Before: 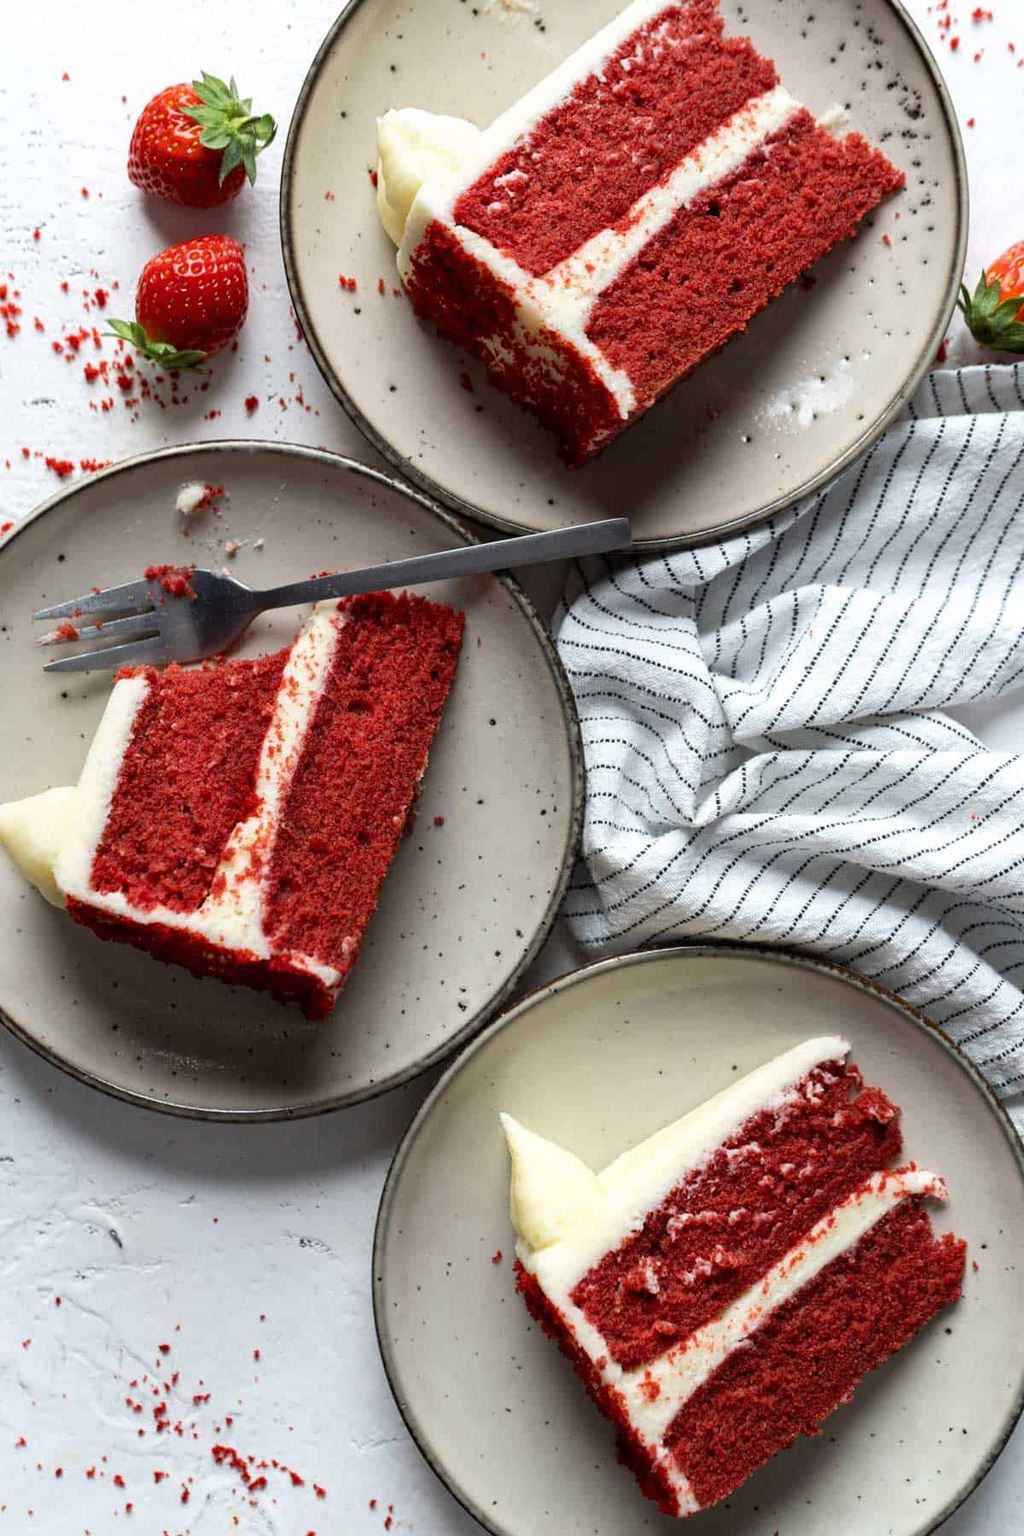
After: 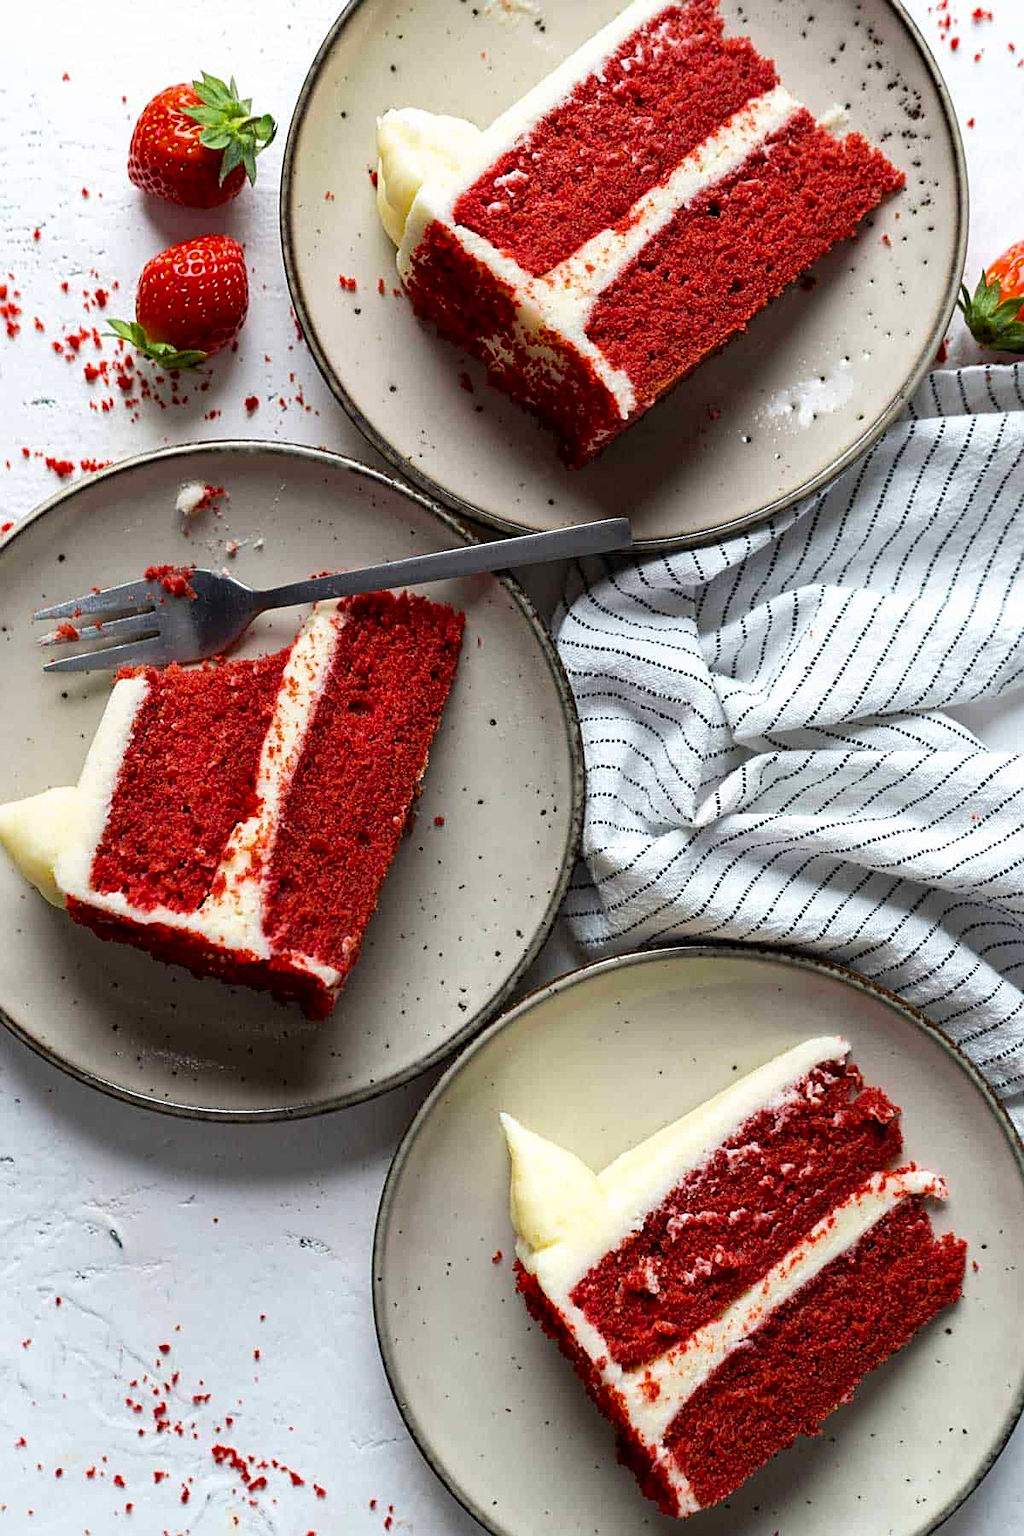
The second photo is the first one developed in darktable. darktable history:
sharpen: on, module defaults
color balance rgb: linear chroma grading › global chroma 1.296%, linear chroma grading › mid-tones -1.112%, perceptual saturation grading › global saturation 19.83%
